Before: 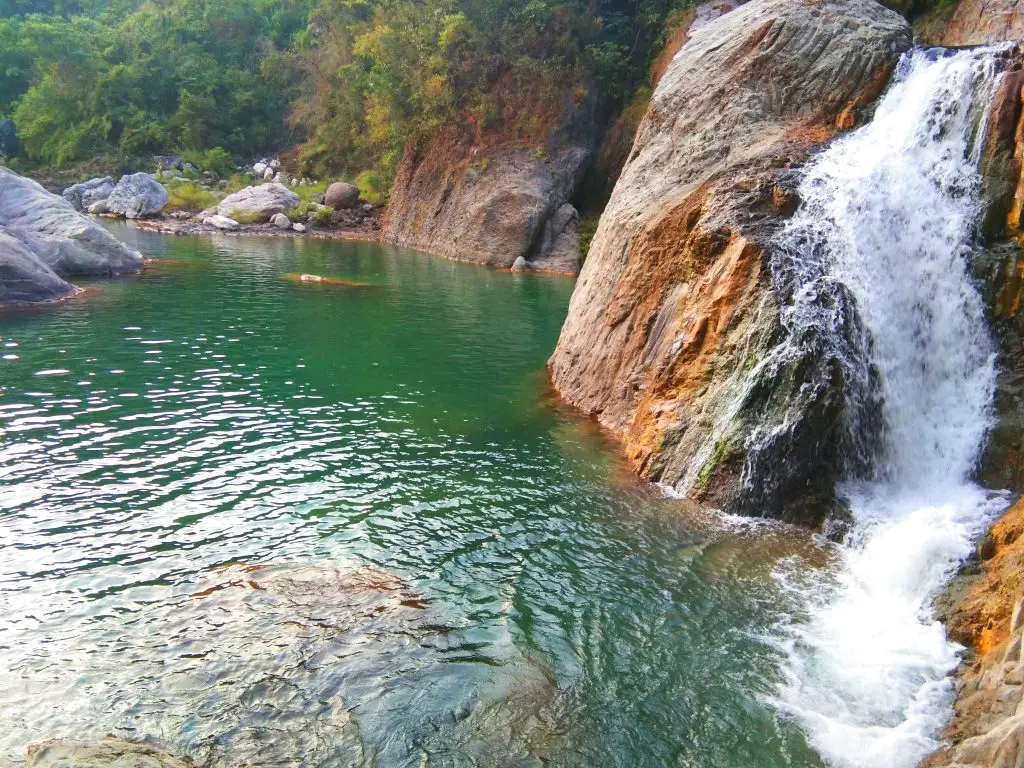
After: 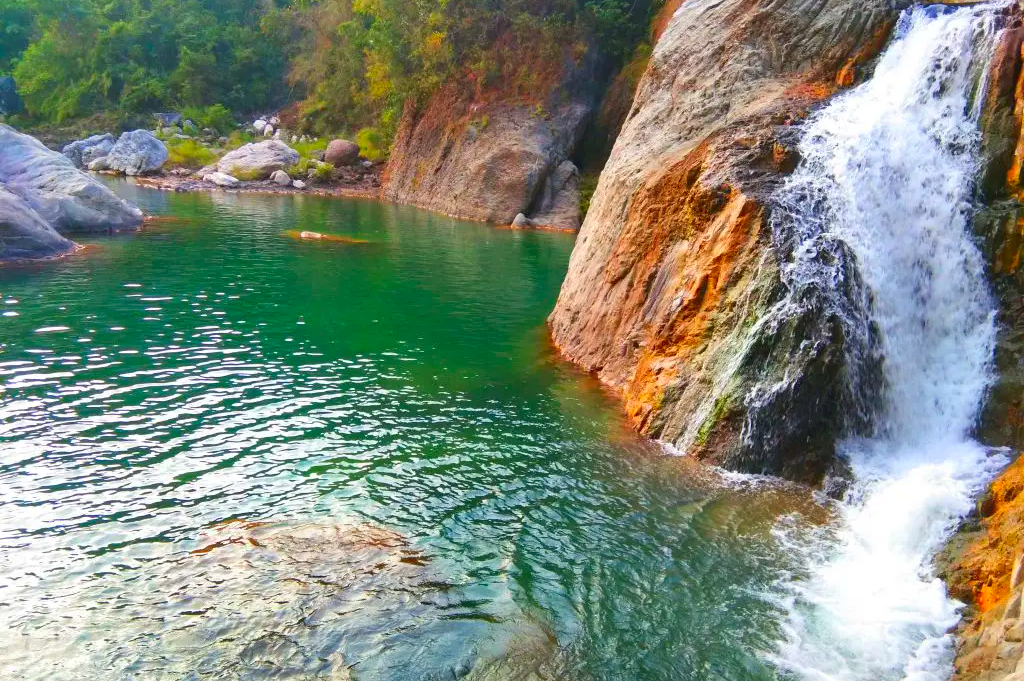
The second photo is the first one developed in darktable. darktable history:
crop and rotate: top 5.609%, bottom 5.609%
contrast brightness saturation: saturation 0.5
